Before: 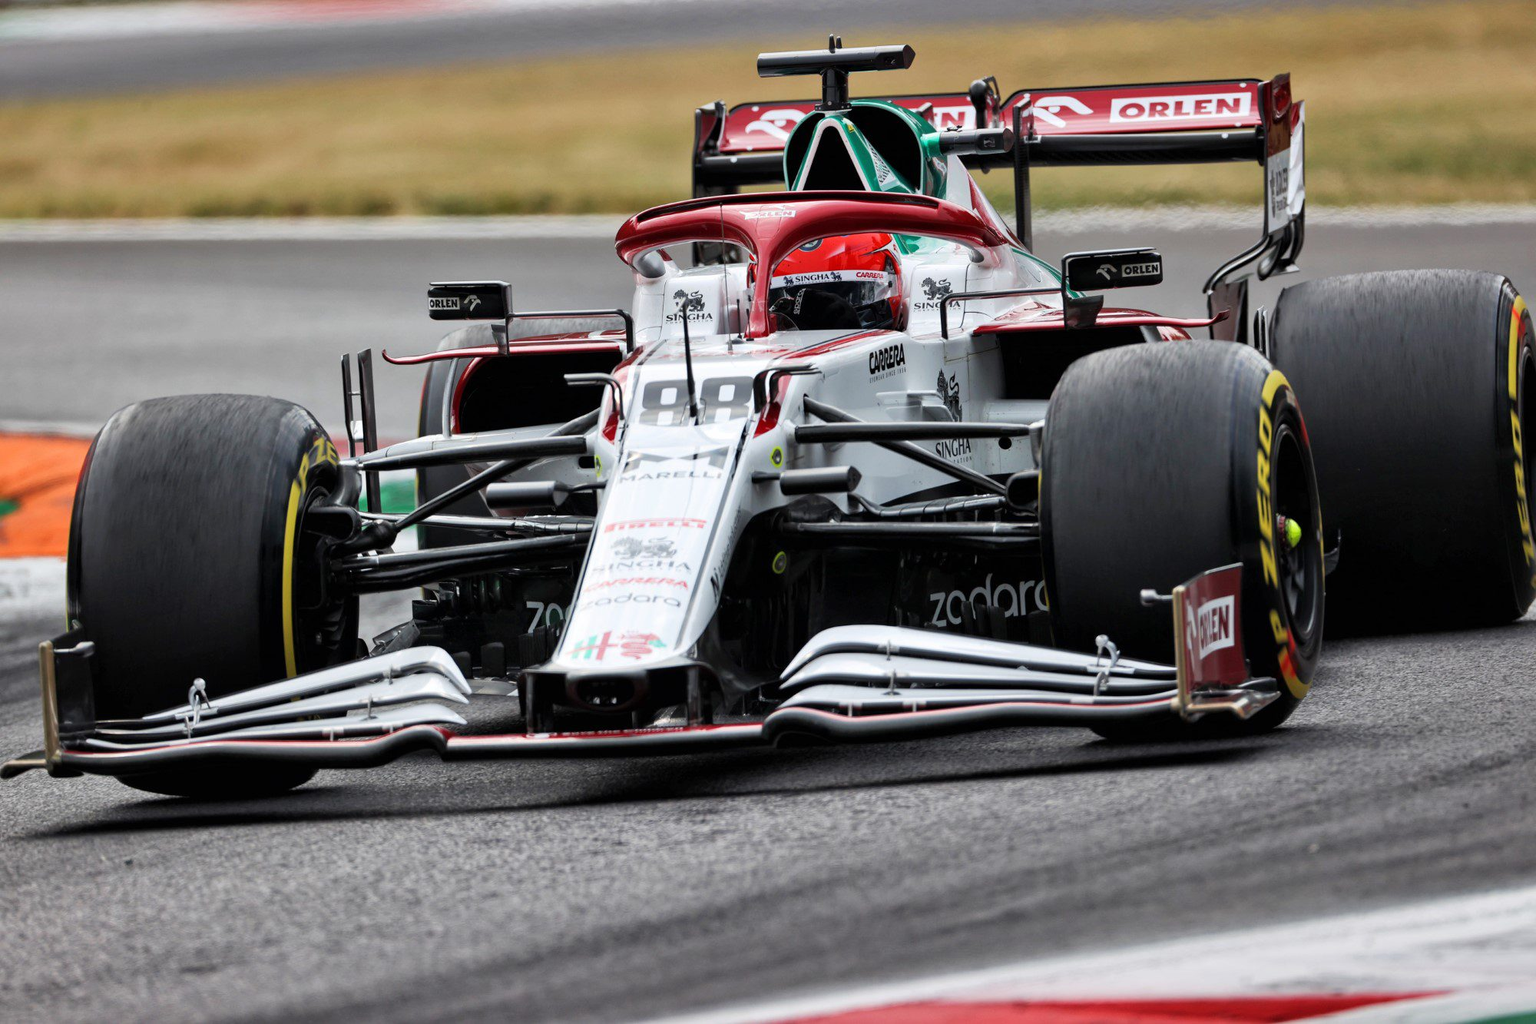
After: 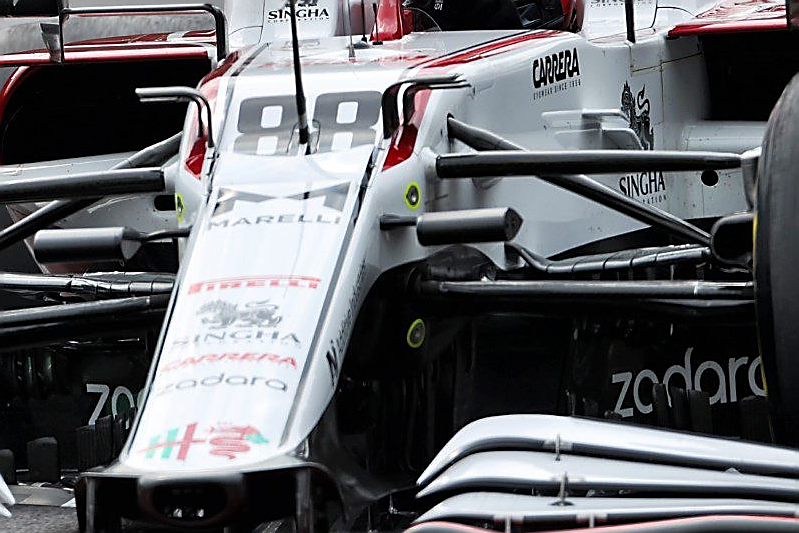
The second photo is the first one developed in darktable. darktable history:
crop: left 30%, top 30%, right 30%, bottom 30%
base curve: curves: ch0 [(0, 0) (0.472, 0.455) (1, 1)], preserve colors none
sharpen: radius 1.4, amount 1.25, threshold 0.7
